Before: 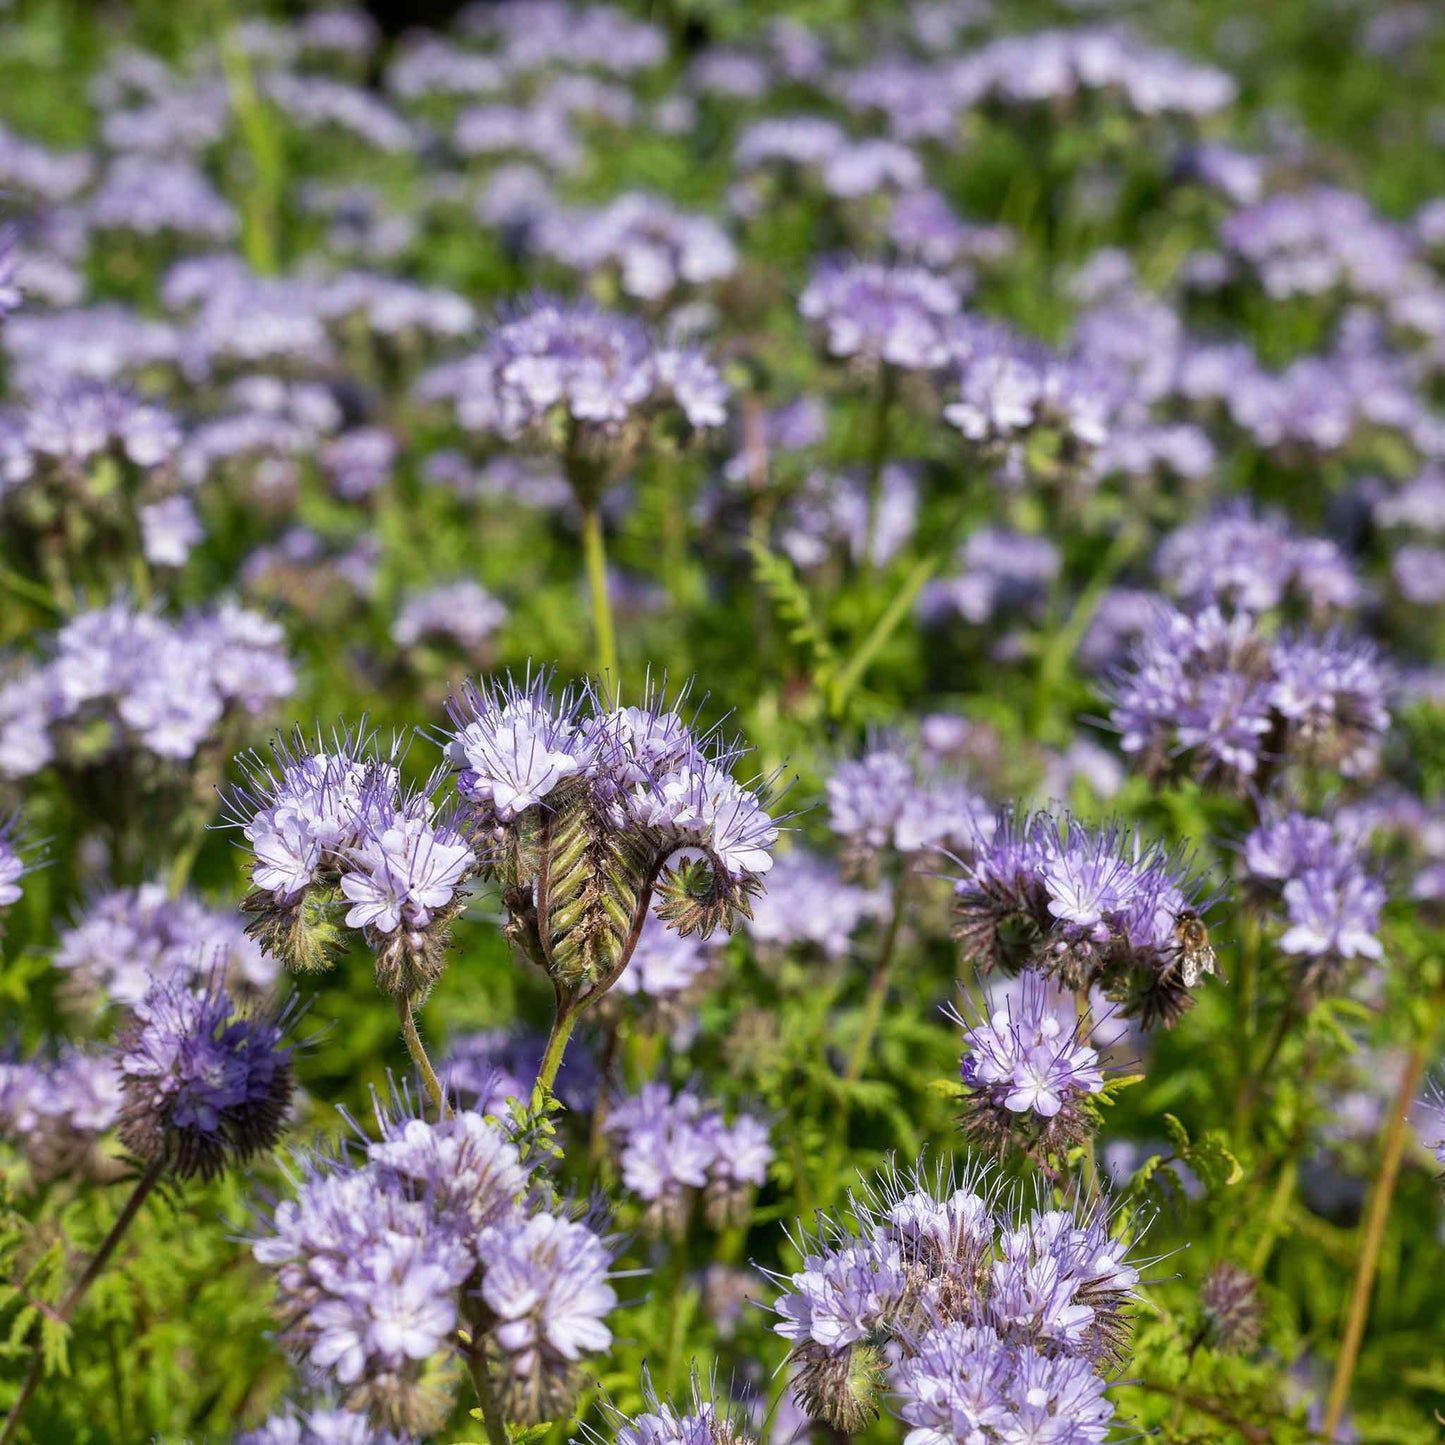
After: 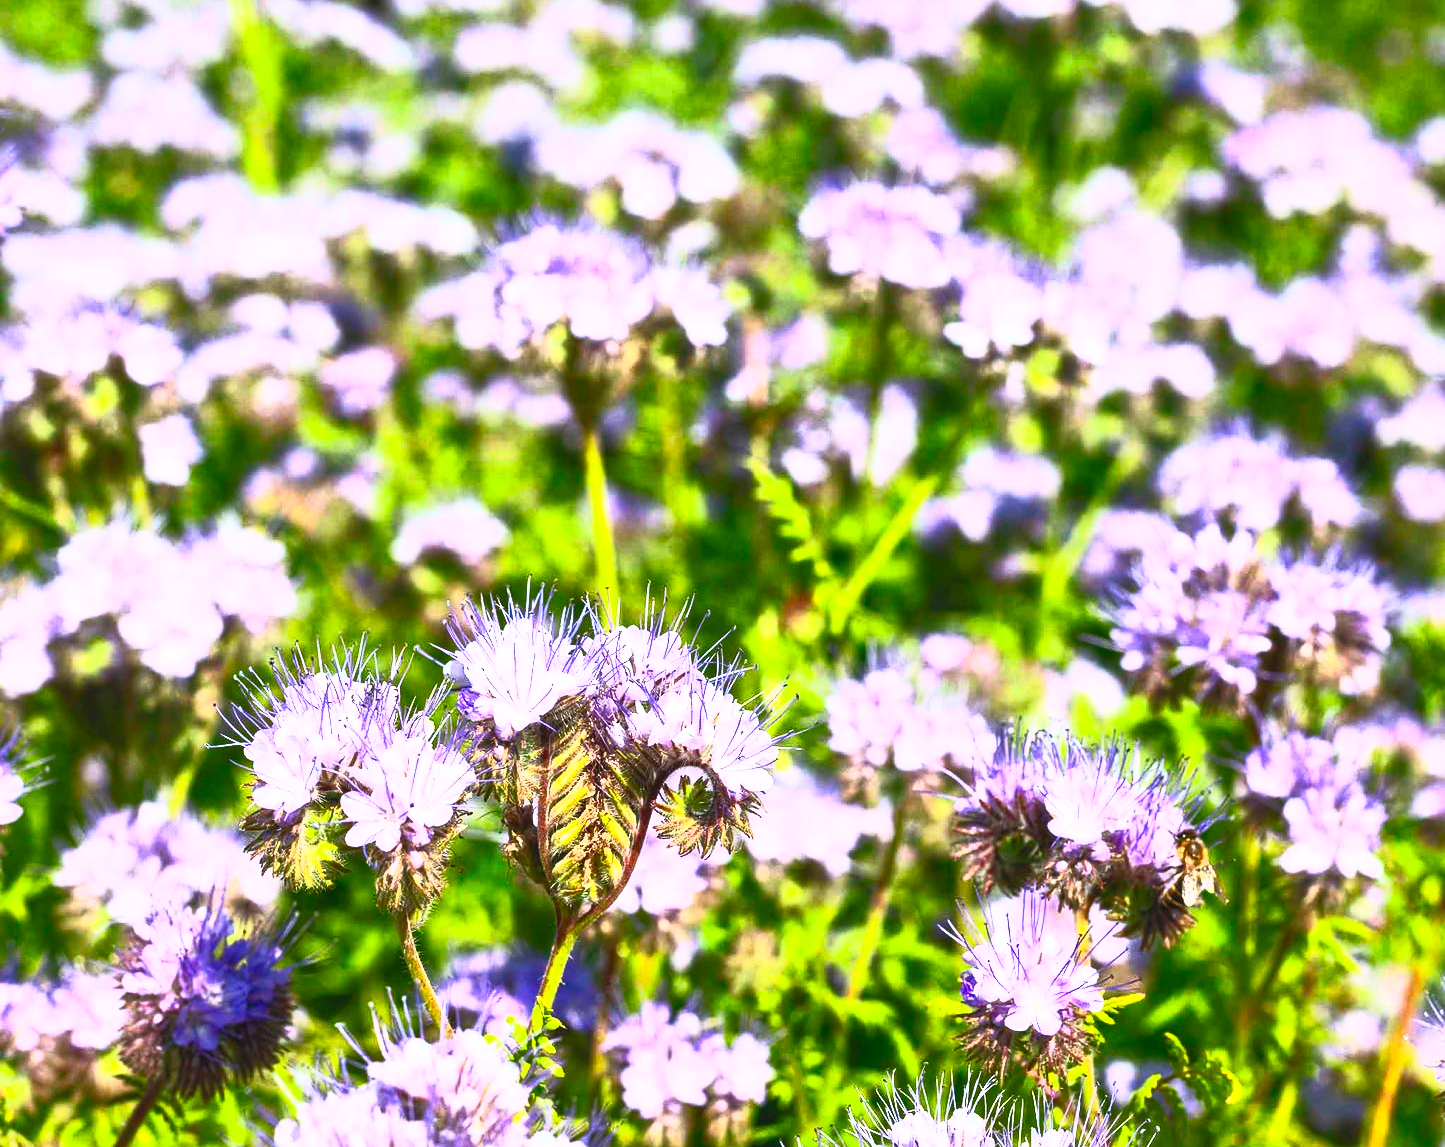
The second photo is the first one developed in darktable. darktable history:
contrast brightness saturation: contrast 1, brightness 1, saturation 1
crop and rotate: top 5.667%, bottom 14.937%
